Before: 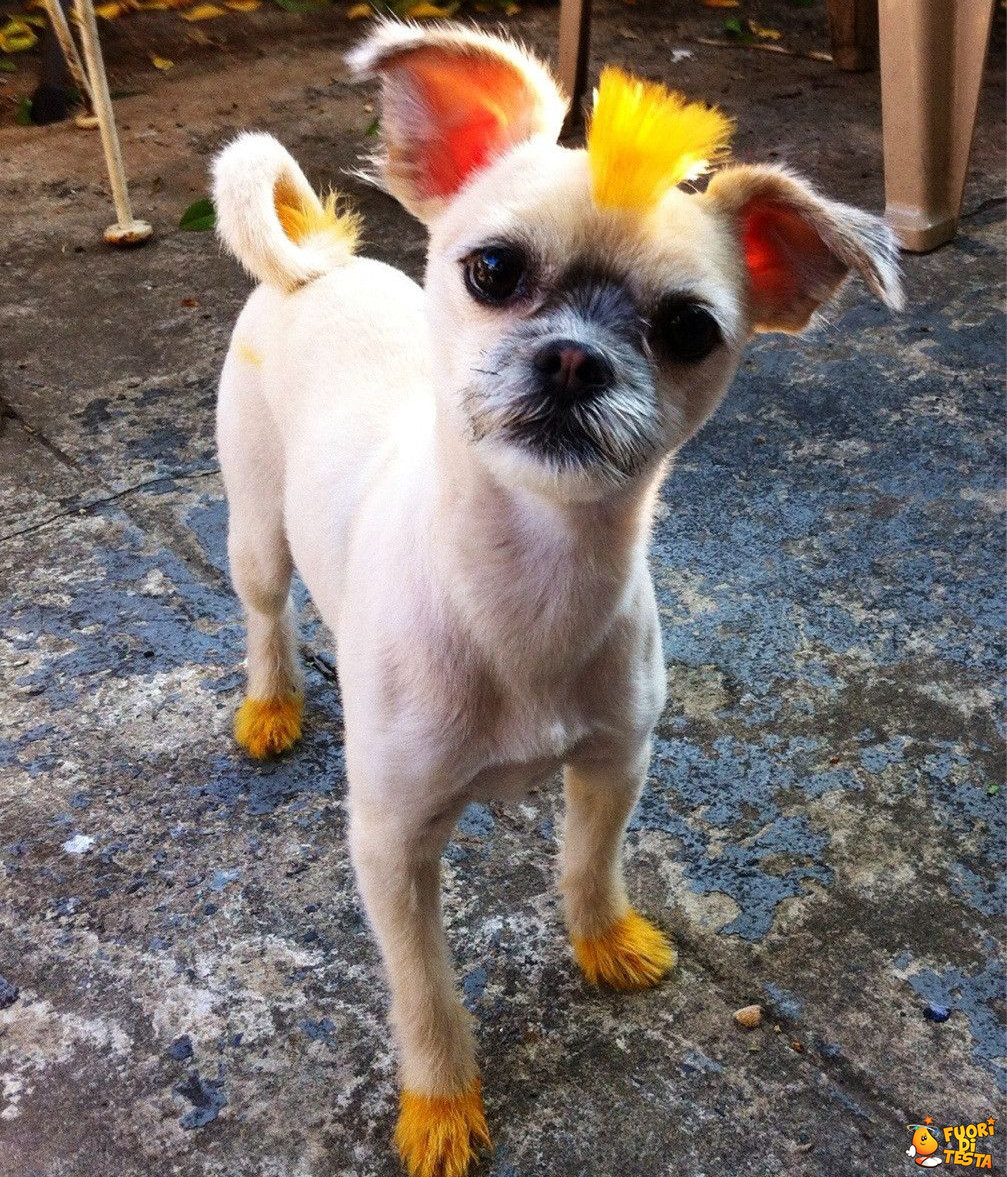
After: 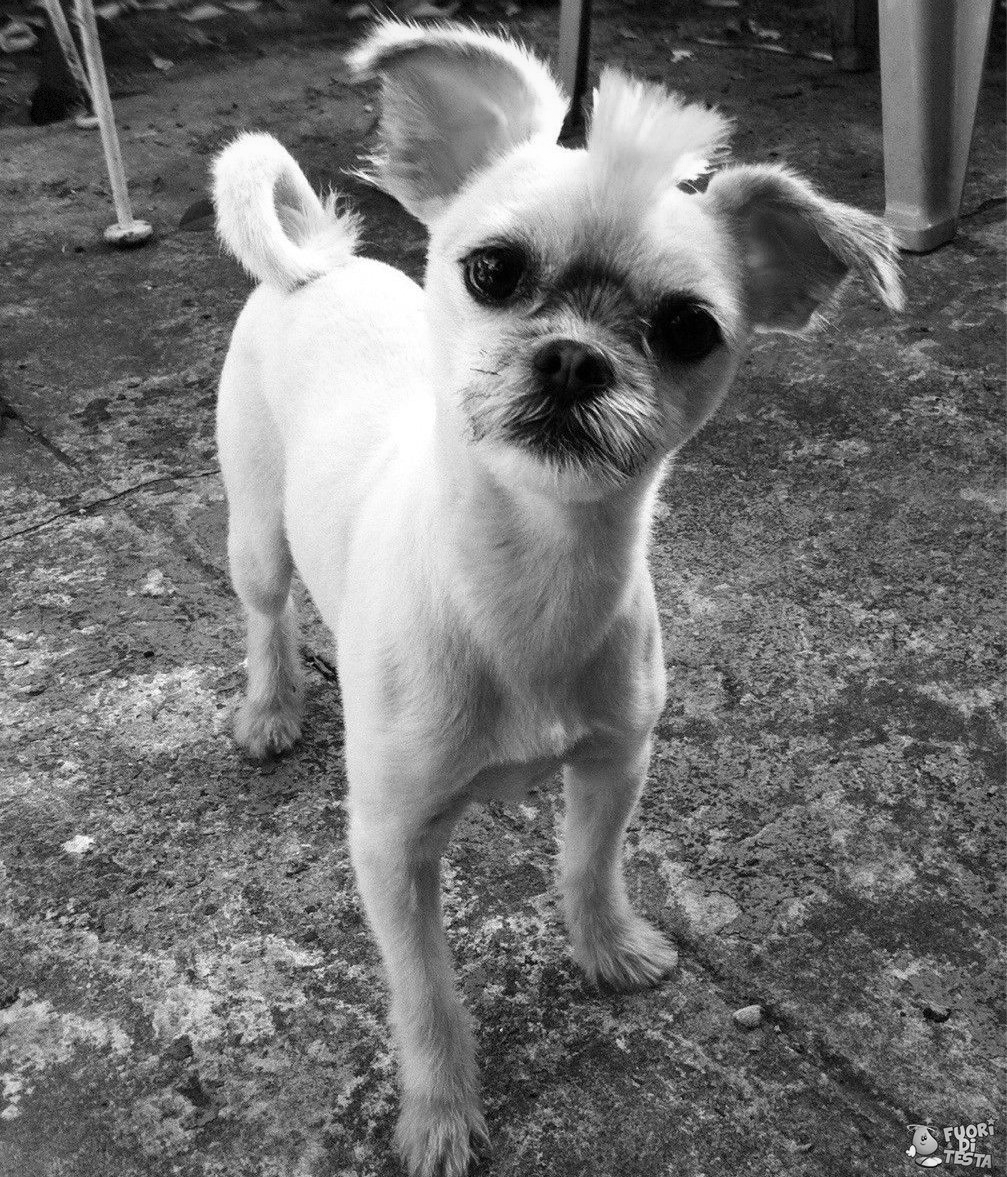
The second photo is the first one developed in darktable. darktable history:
color zones: curves: ch1 [(0, -0.014) (0.143, -0.013) (0.286, -0.013) (0.429, -0.016) (0.571, -0.019) (0.714, -0.015) (0.857, 0.002) (1, -0.014)]
vignetting: fall-off start 85%, fall-off radius 80%, brightness -0.182, saturation -0.3, width/height ratio 1.219, dithering 8-bit output, unbound false
